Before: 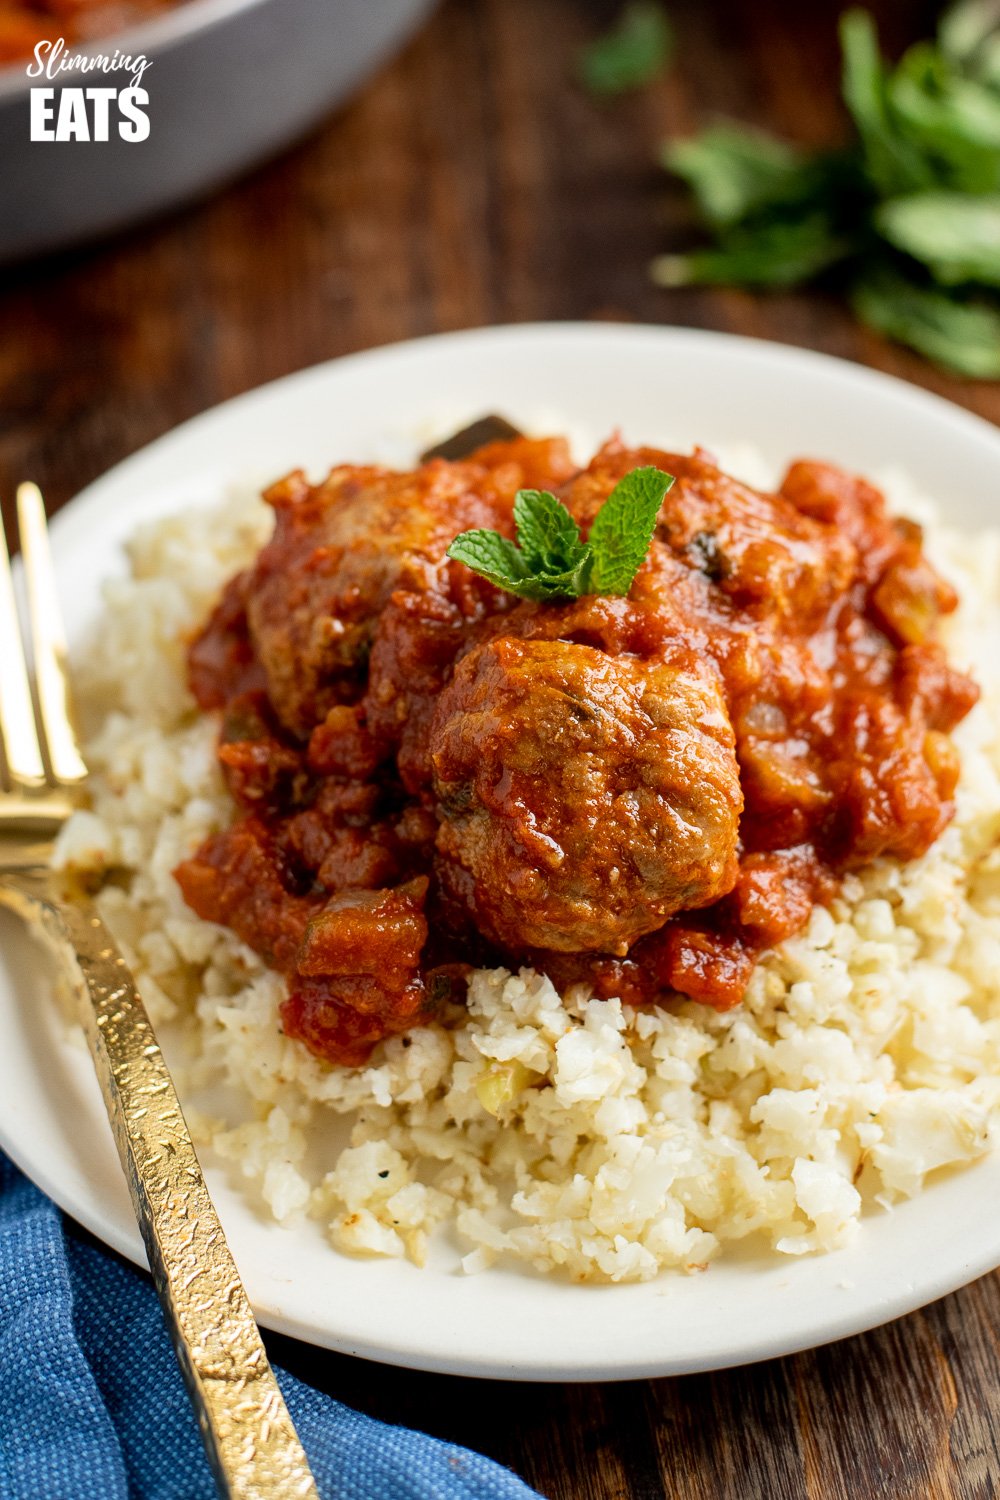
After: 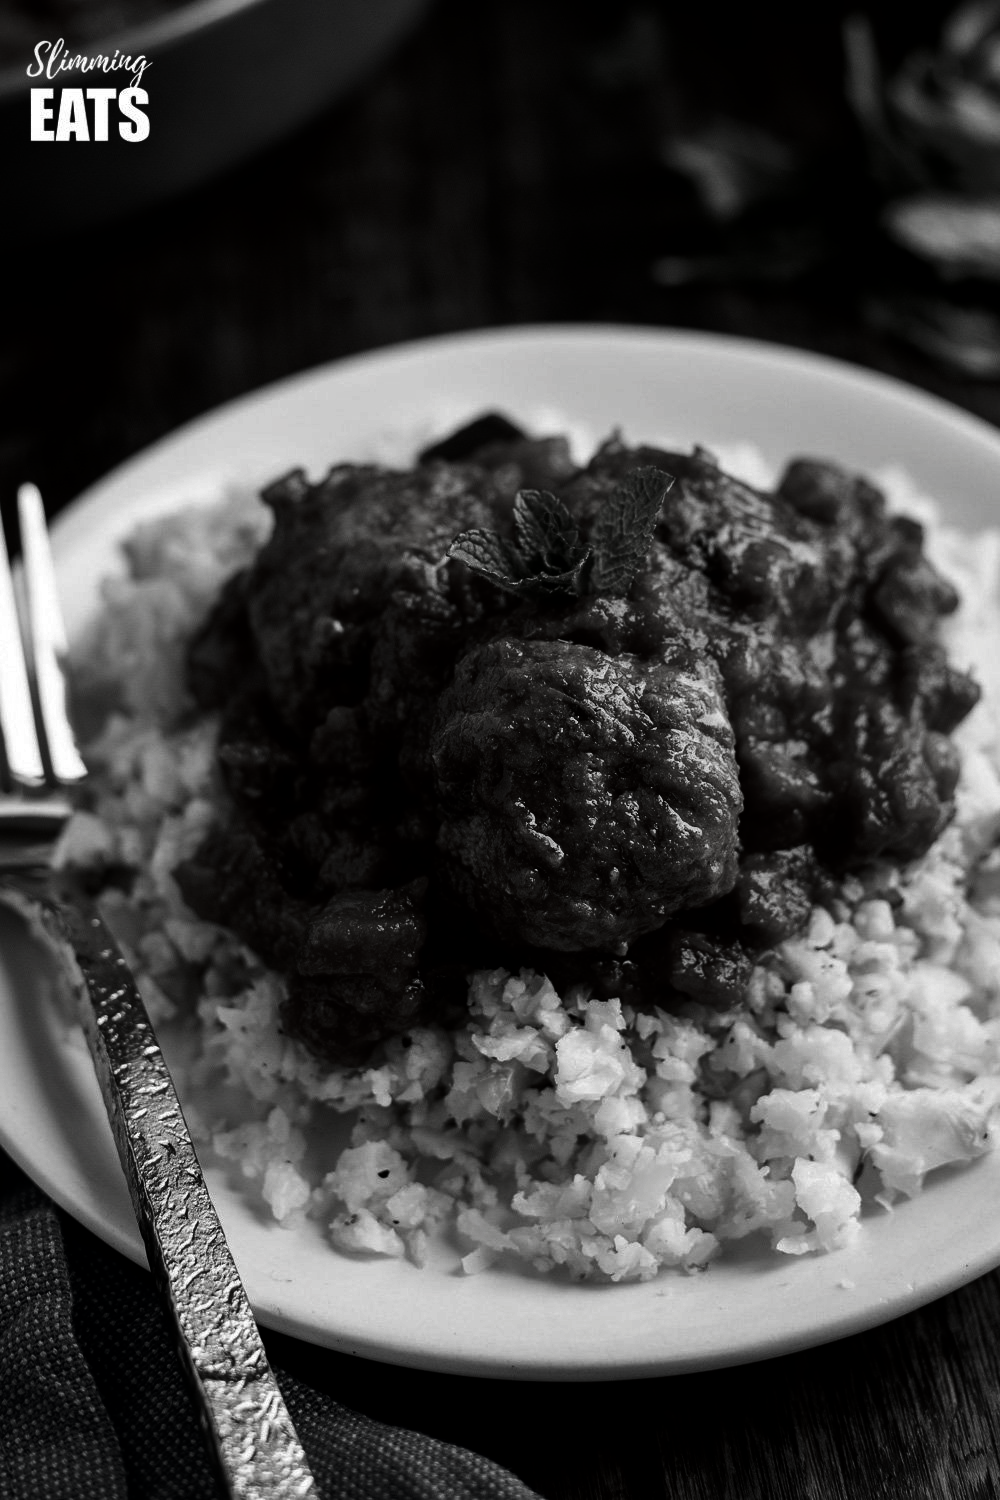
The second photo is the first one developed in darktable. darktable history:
contrast brightness saturation: contrast 0.024, brightness -0.995, saturation -0.983
